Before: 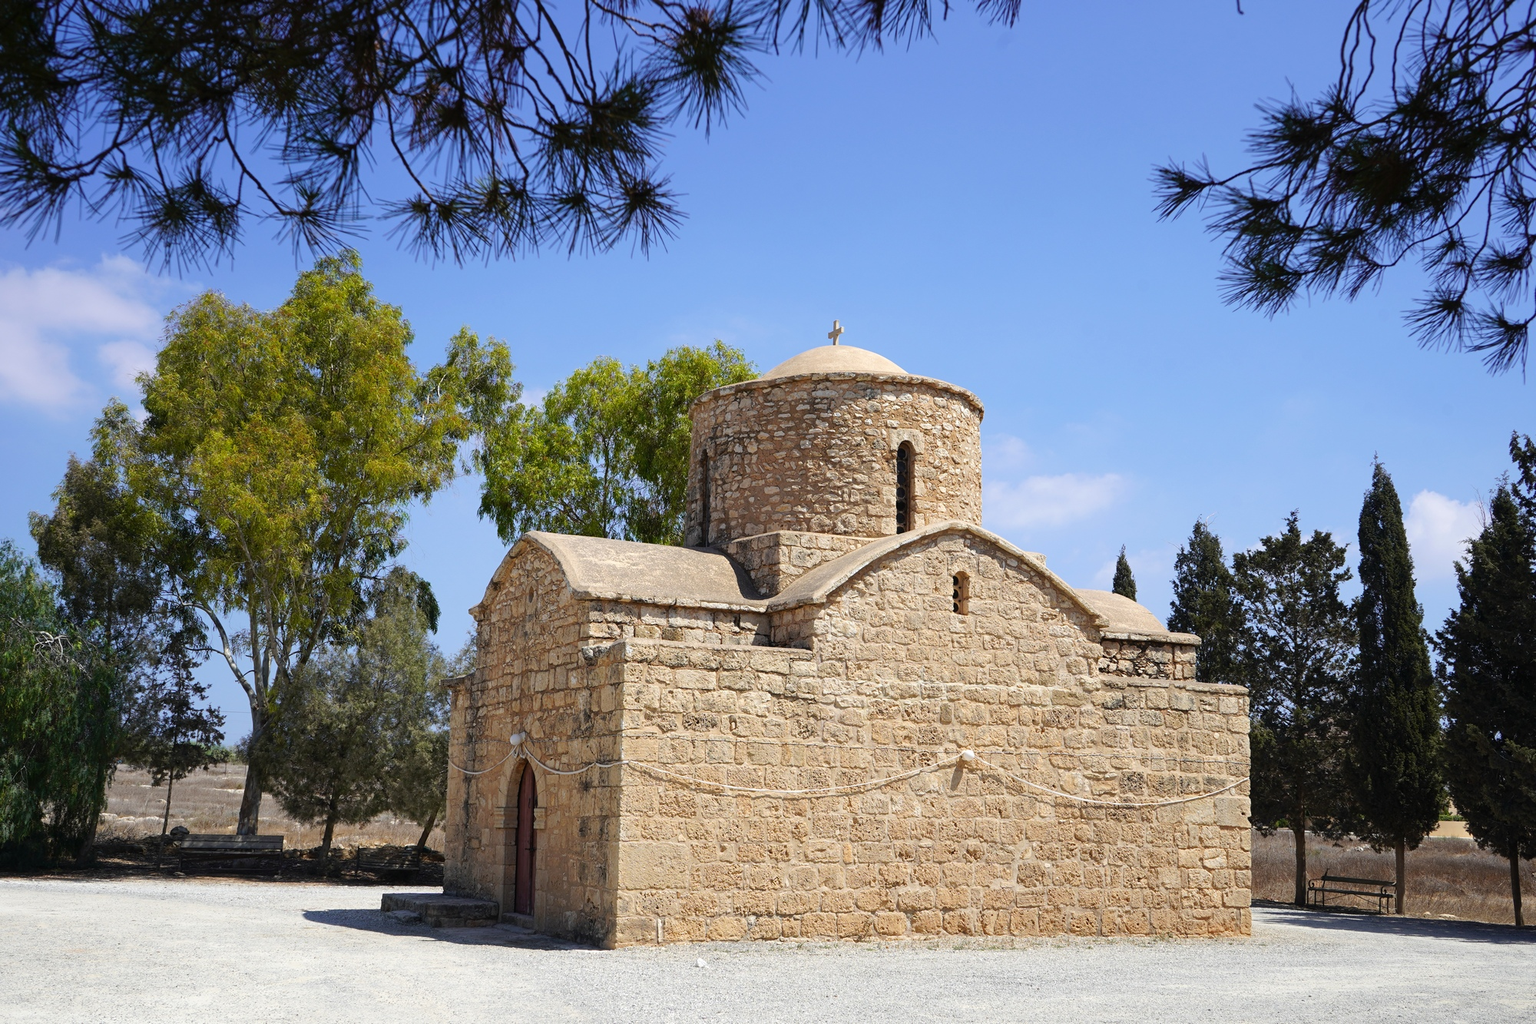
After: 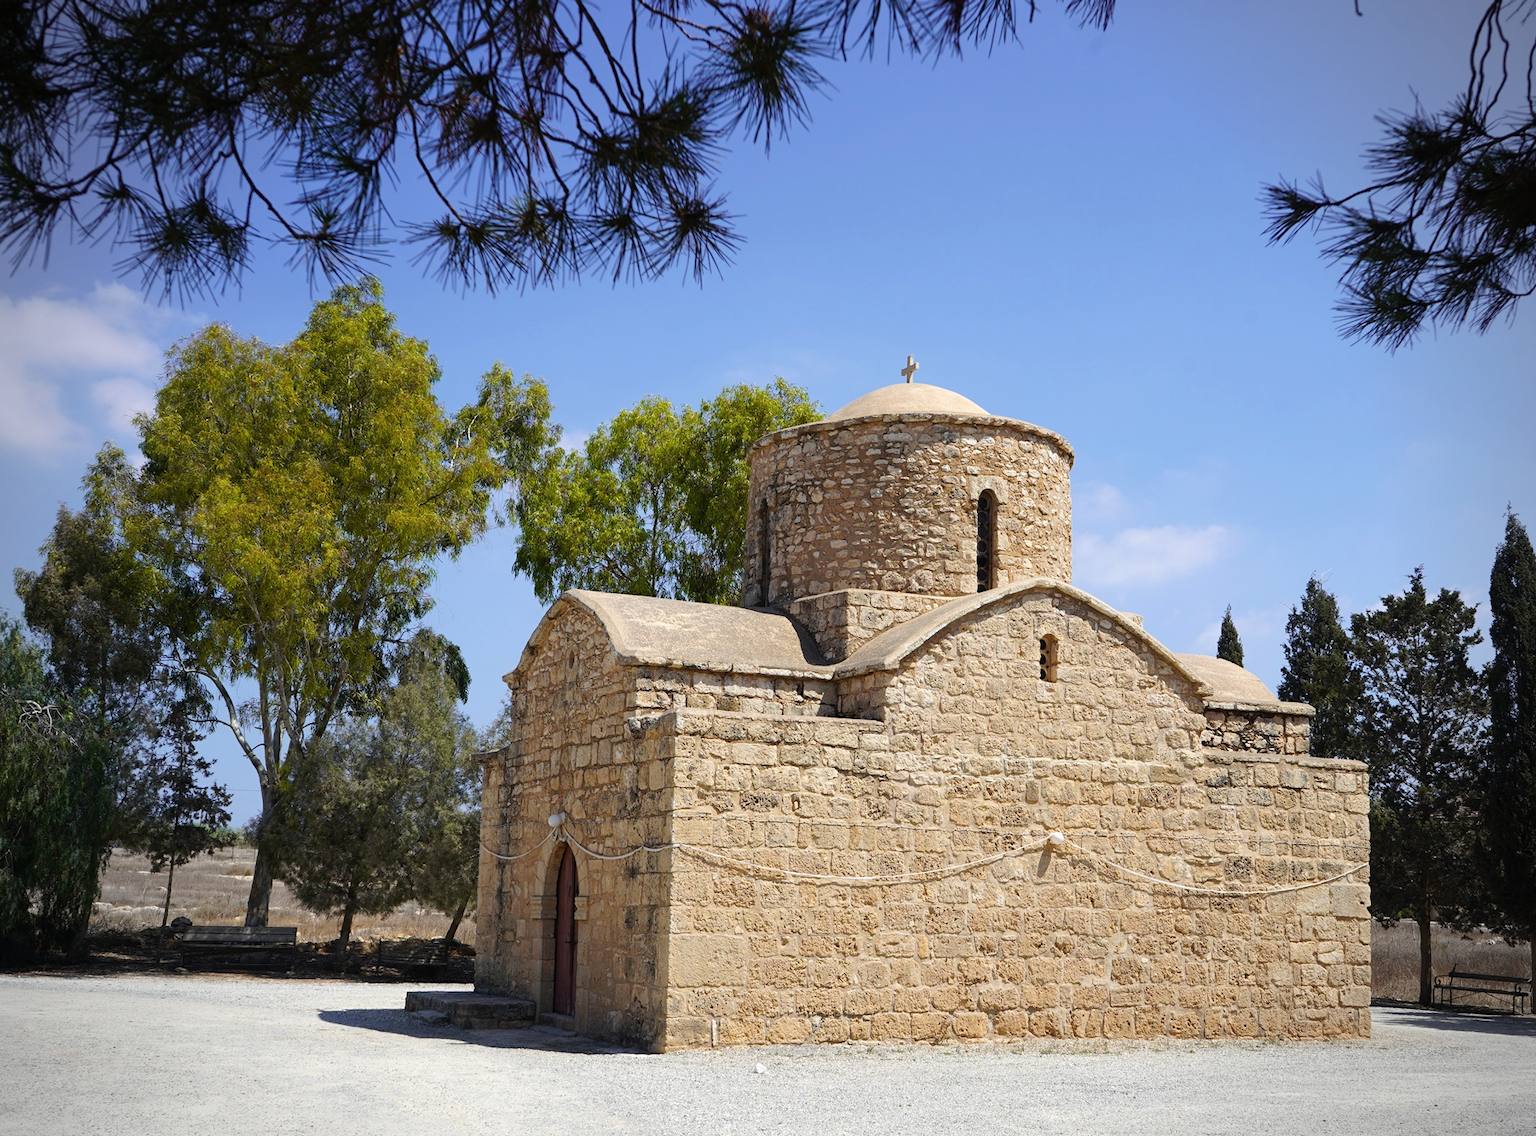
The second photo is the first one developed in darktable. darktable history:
color balance rgb: perceptual saturation grading › global saturation 20%, global vibrance 20%
contrast brightness saturation: contrast 0.06, brightness -0.01, saturation -0.23
crop and rotate: left 1.088%, right 8.807%
vignetting: on, module defaults
